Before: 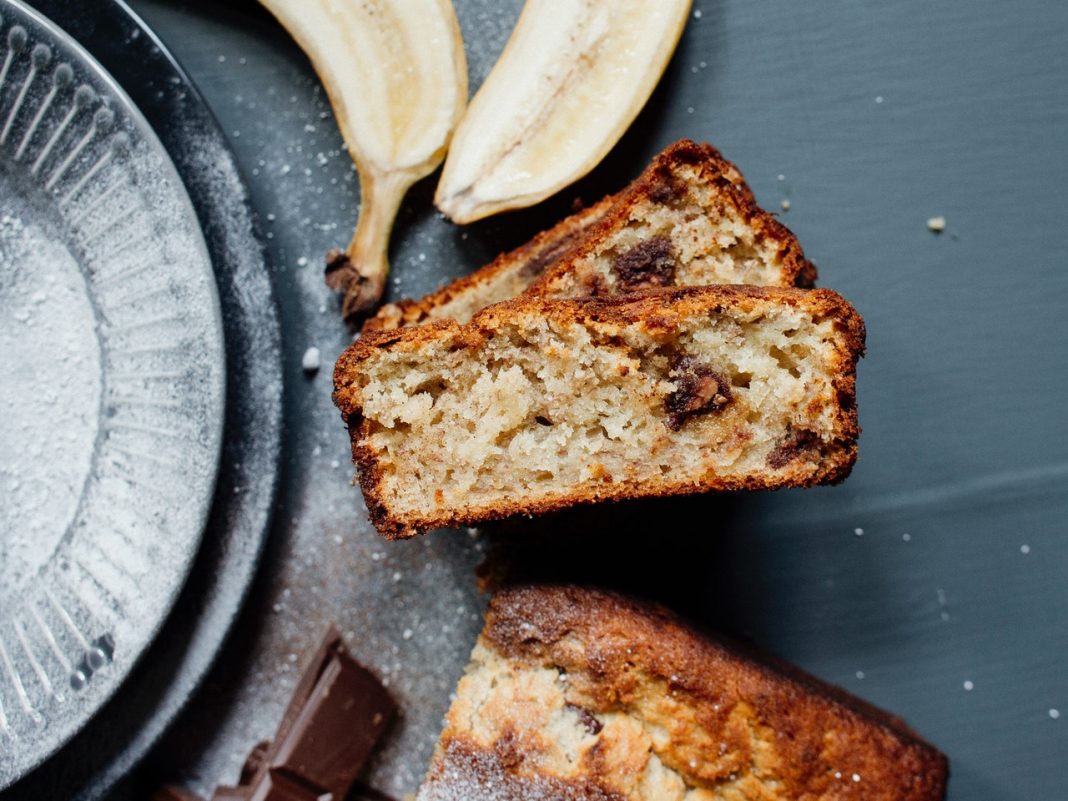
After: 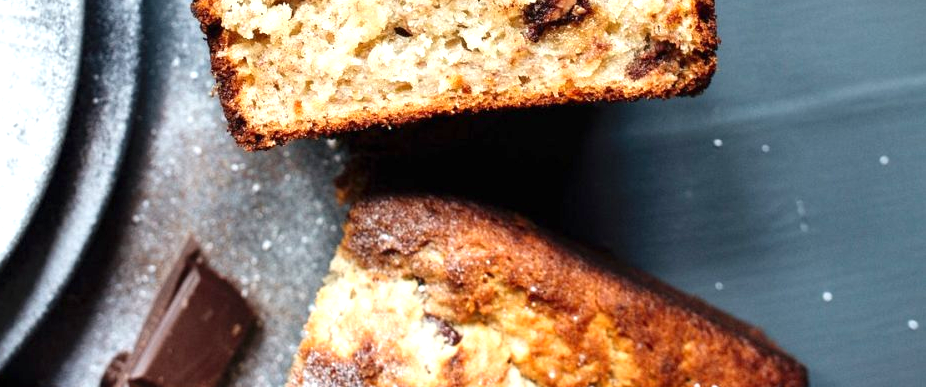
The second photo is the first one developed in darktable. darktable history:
crop and rotate: left 13.231%, top 48.674%, bottom 2.95%
exposure: black level correction 0, exposure 0.892 EV, compensate exposure bias true, compensate highlight preservation false
vignetting: fall-off start 100.79%, brightness -0.186, saturation -0.291, width/height ratio 1.306
